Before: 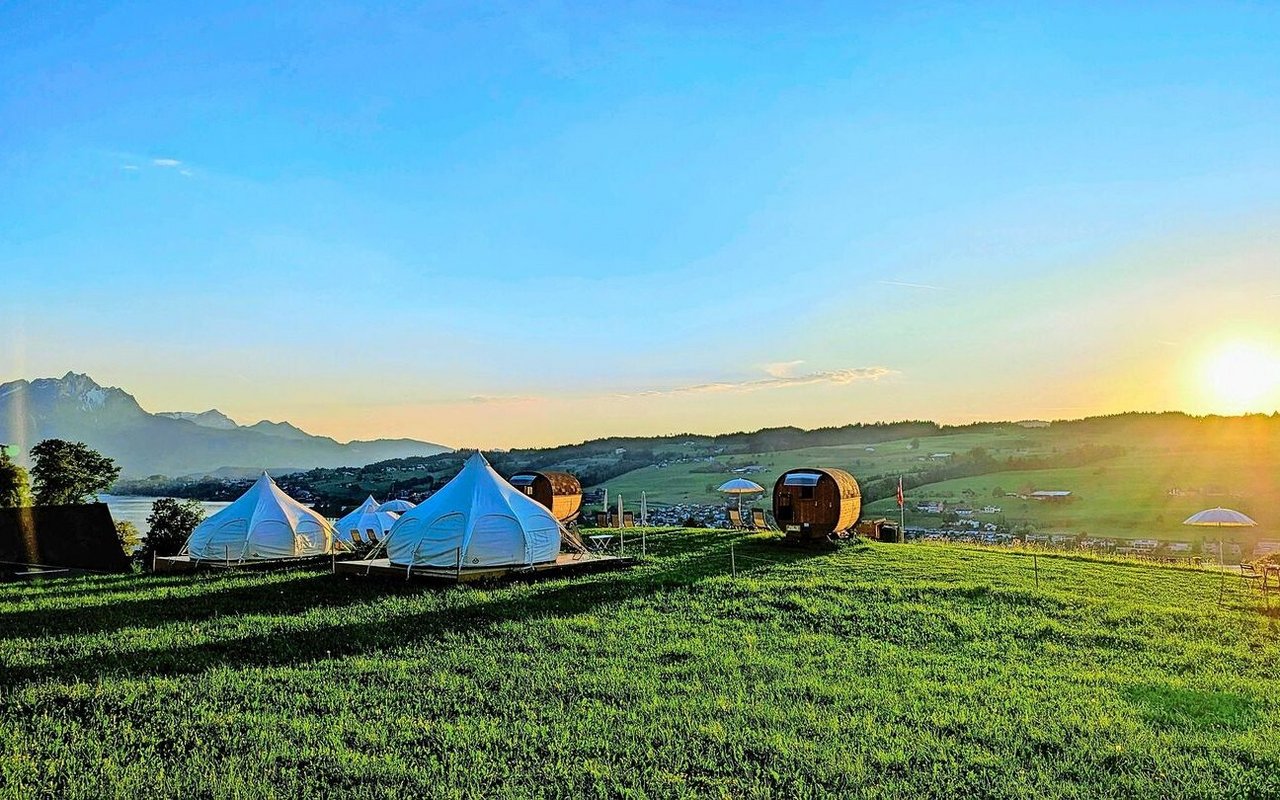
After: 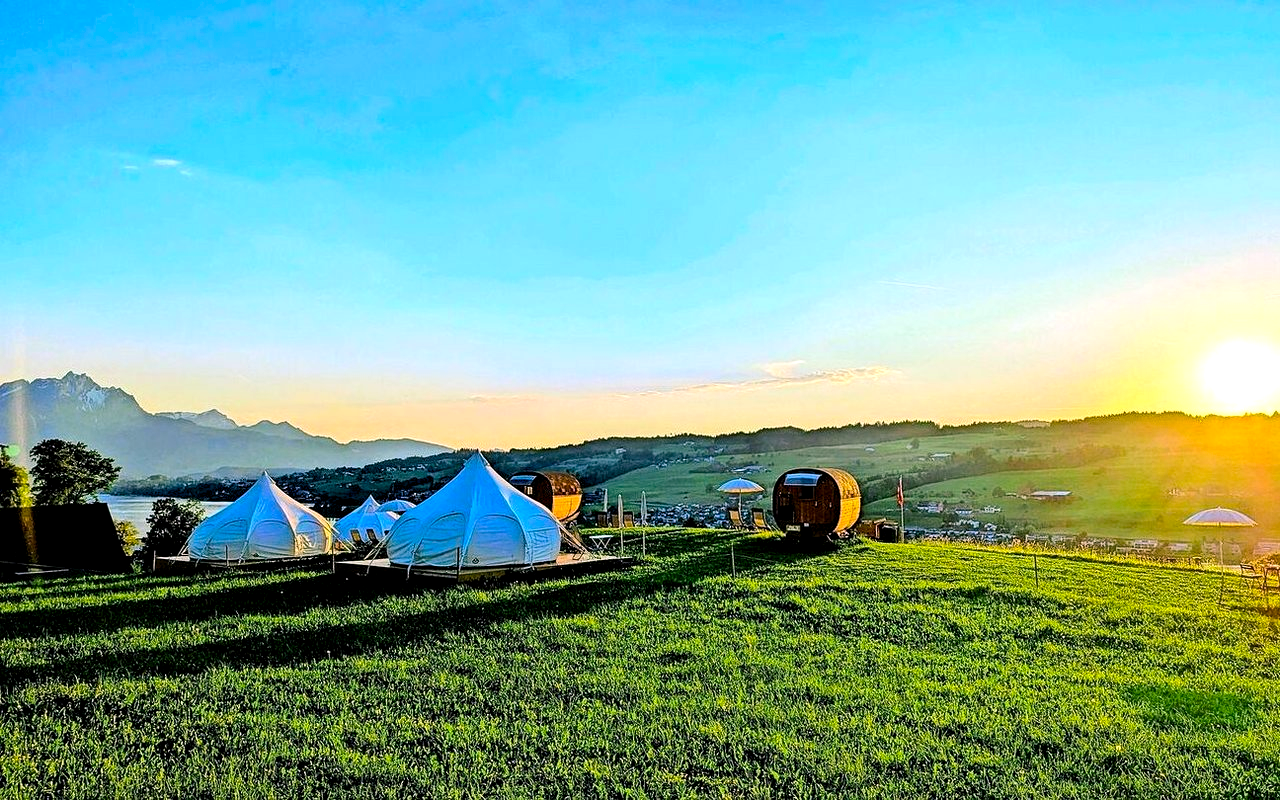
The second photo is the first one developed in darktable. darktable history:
color balance rgb: shadows lift › chroma 2%, shadows lift › hue 217.2°, power › chroma 0.25%, power › hue 60°, highlights gain › chroma 1.5%, highlights gain › hue 309.6°, global offset › luminance -0.5%, perceptual saturation grading › global saturation 15%, global vibrance 20%
tone equalizer: -8 EV -0.417 EV, -7 EV -0.389 EV, -6 EV -0.333 EV, -5 EV -0.222 EV, -3 EV 0.222 EV, -2 EV 0.333 EV, -1 EV 0.389 EV, +0 EV 0.417 EV, edges refinement/feathering 500, mask exposure compensation -1.57 EV, preserve details no
